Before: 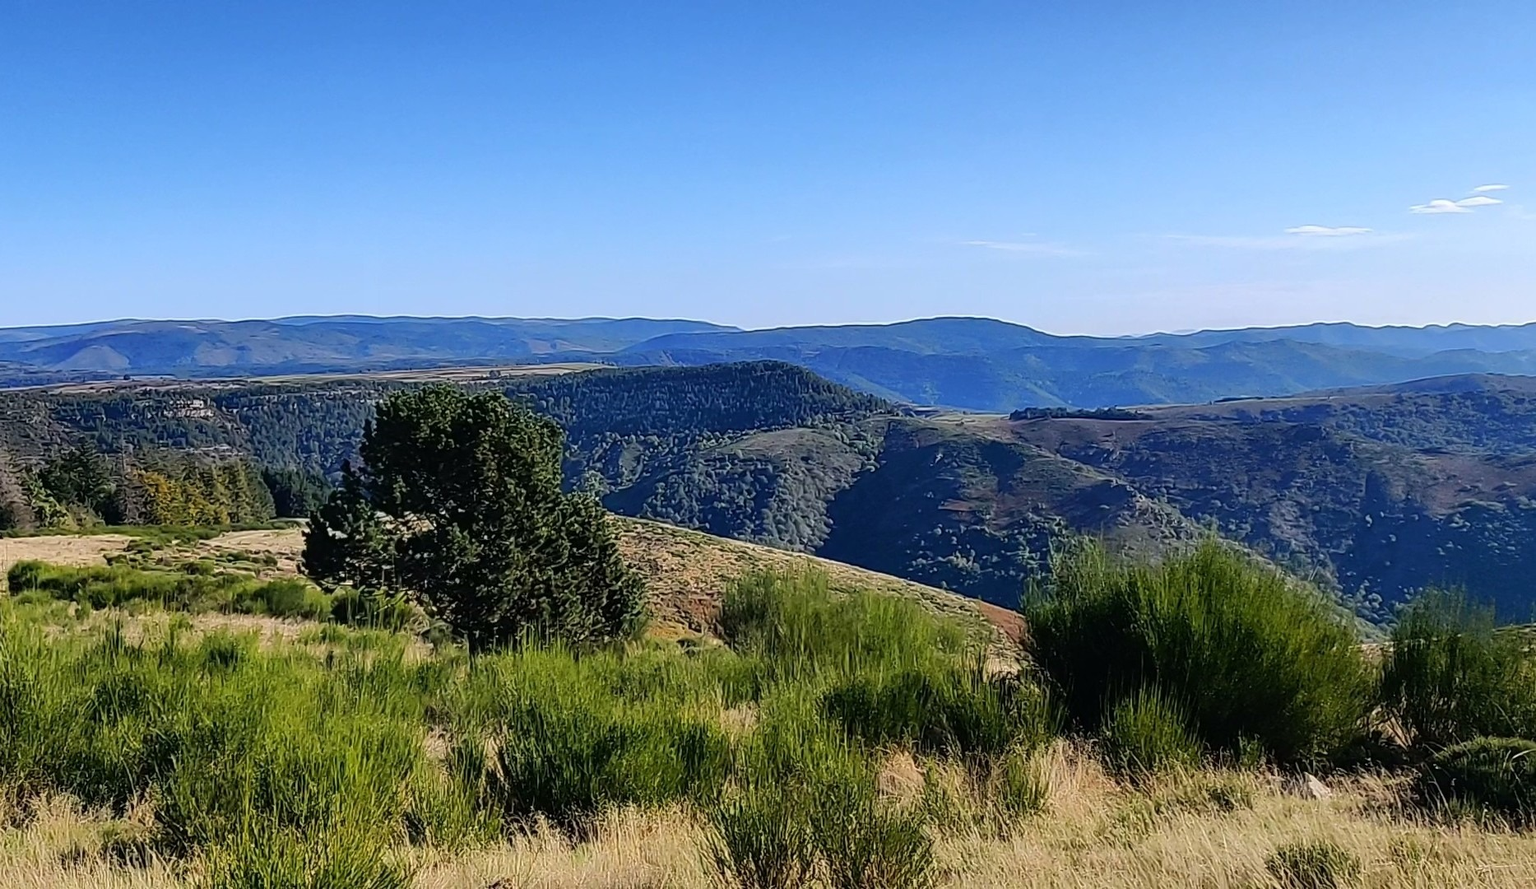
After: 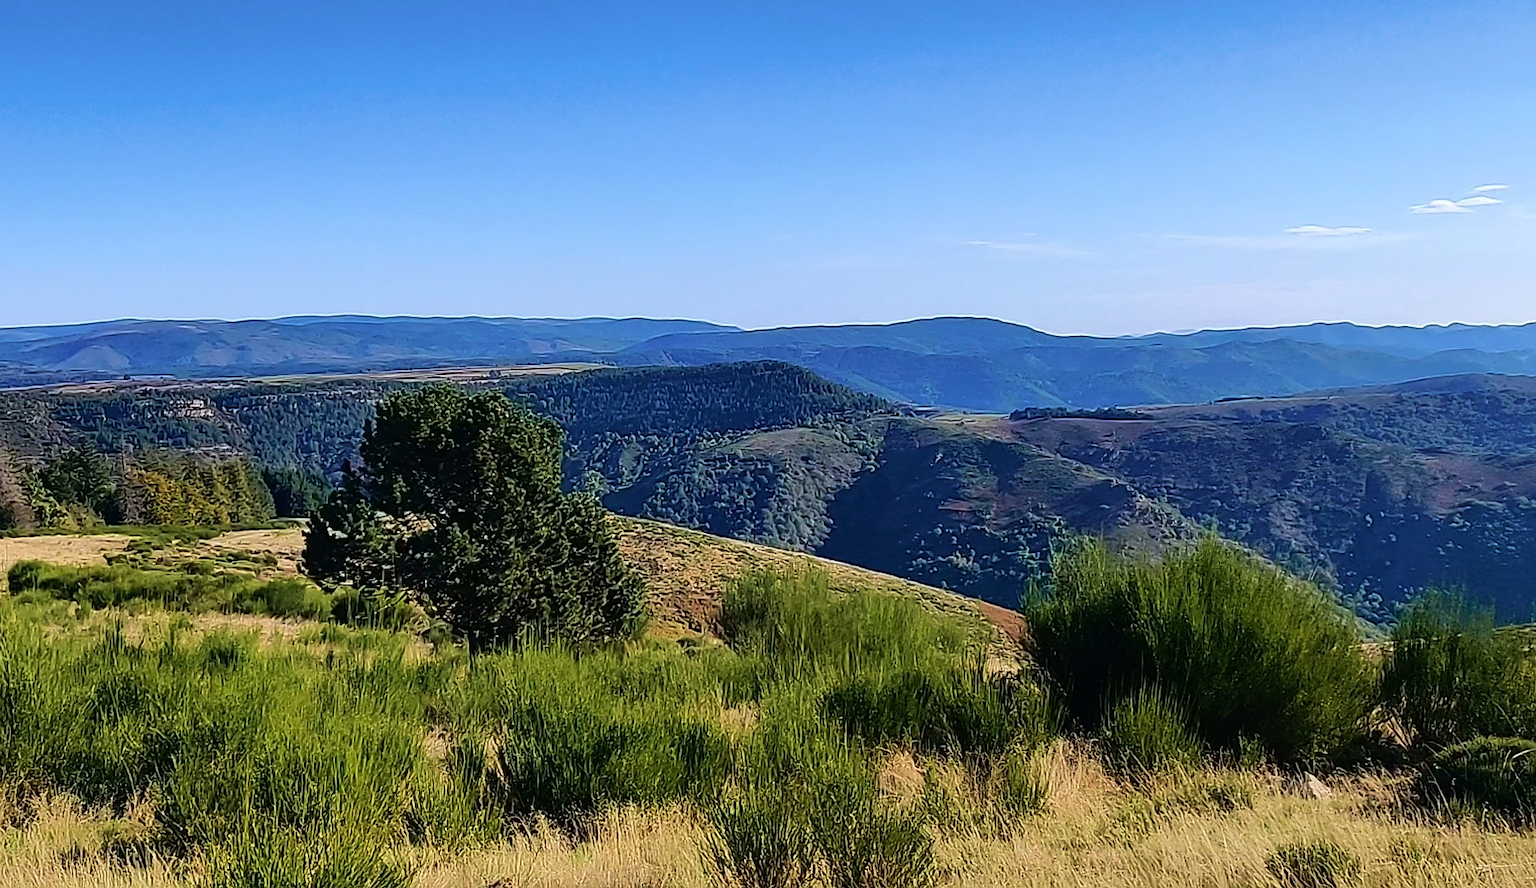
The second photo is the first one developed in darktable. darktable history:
sharpen: radius 1
velvia: strength 45%
